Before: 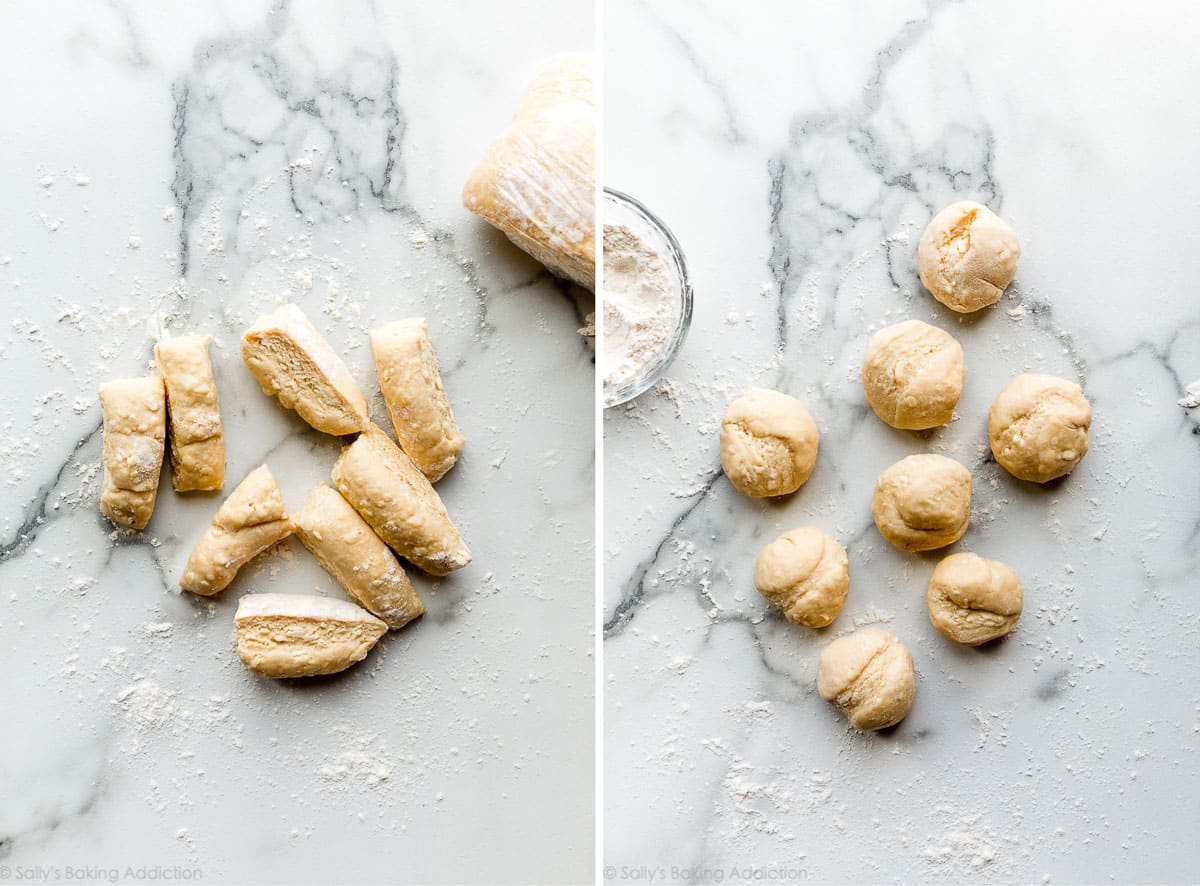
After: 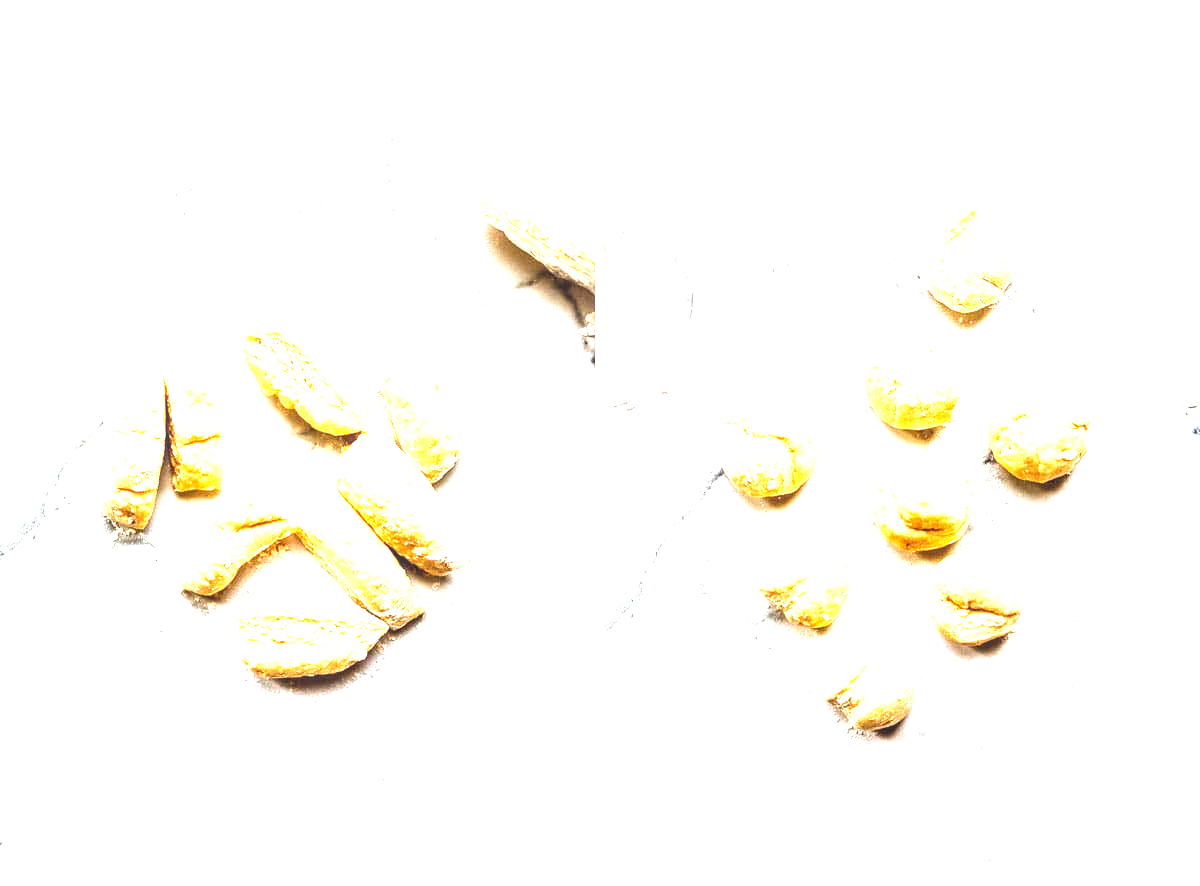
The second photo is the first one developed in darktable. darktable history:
tone curve: curves: ch0 [(0, 0) (0.003, 0.038) (0.011, 0.035) (0.025, 0.03) (0.044, 0.044) (0.069, 0.062) (0.1, 0.087) (0.136, 0.114) (0.177, 0.15) (0.224, 0.193) (0.277, 0.242) (0.335, 0.299) (0.399, 0.361) (0.468, 0.437) (0.543, 0.521) (0.623, 0.614) (0.709, 0.717) (0.801, 0.817) (0.898, 0.913) (1, 1)], preserve colors none
exposure: black level correction 0, exposure 2.327 EV, compensate exposure bias true, compensate highlight preservation false
white balance: red 1.009, blue 1.027
local contrast: on, module defaults
